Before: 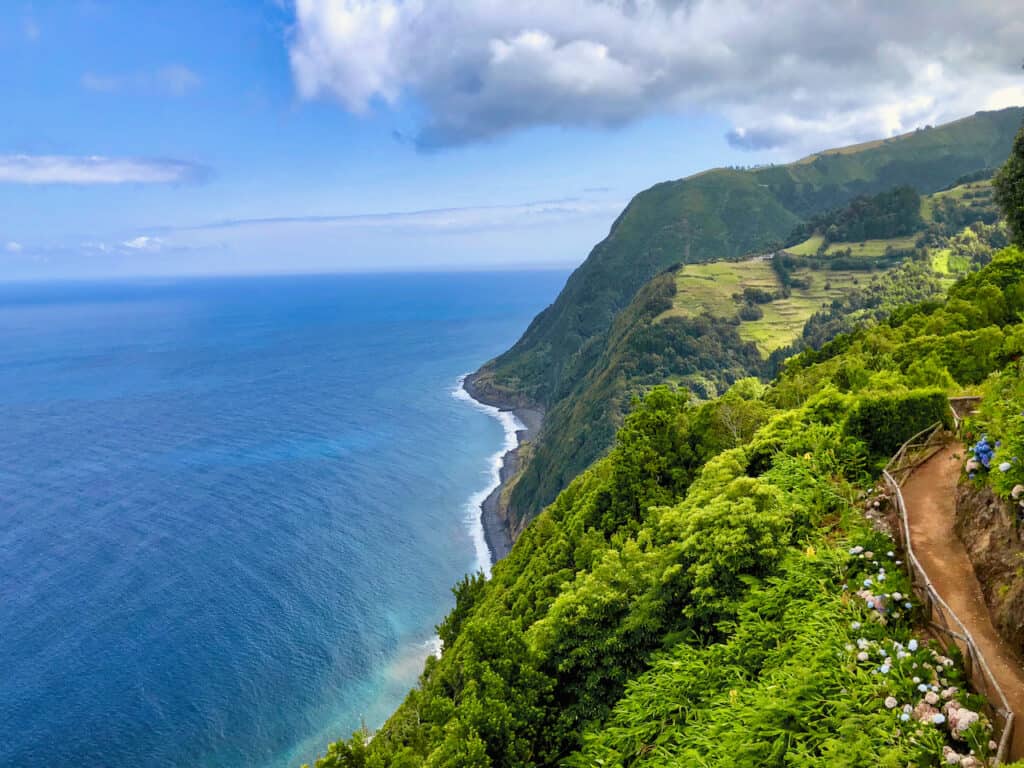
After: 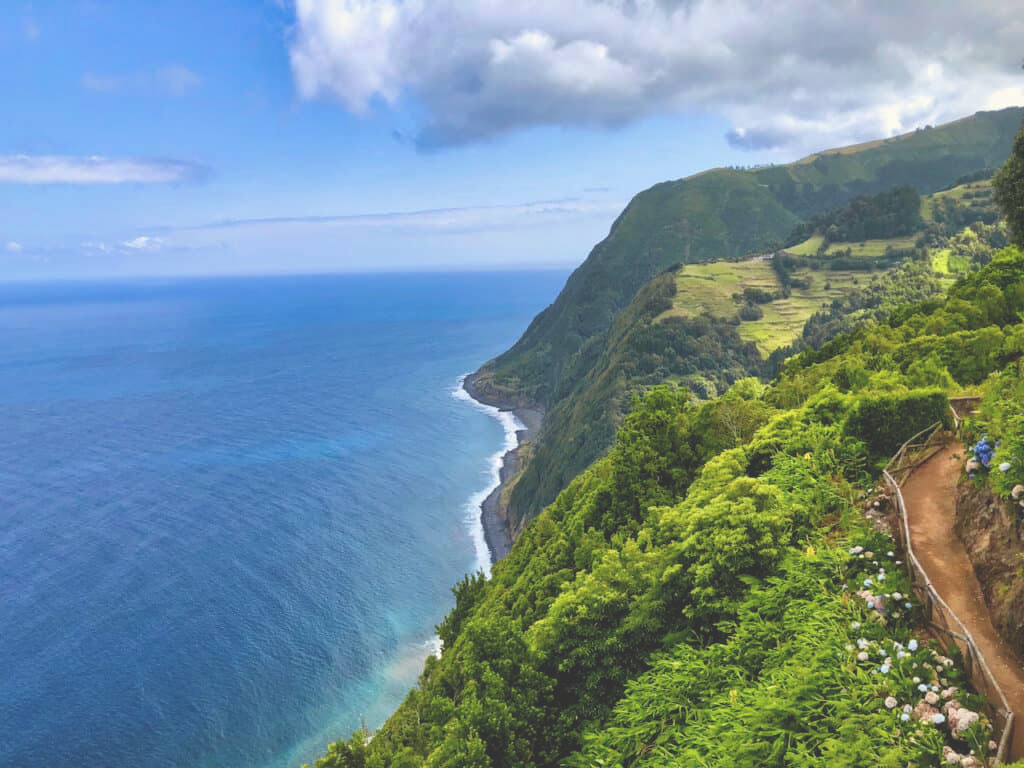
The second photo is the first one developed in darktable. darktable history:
tone equalizer: on, module defaults
exposure: black level correction -0.032, compensate exposure bias true, compensate highlight preservation false
